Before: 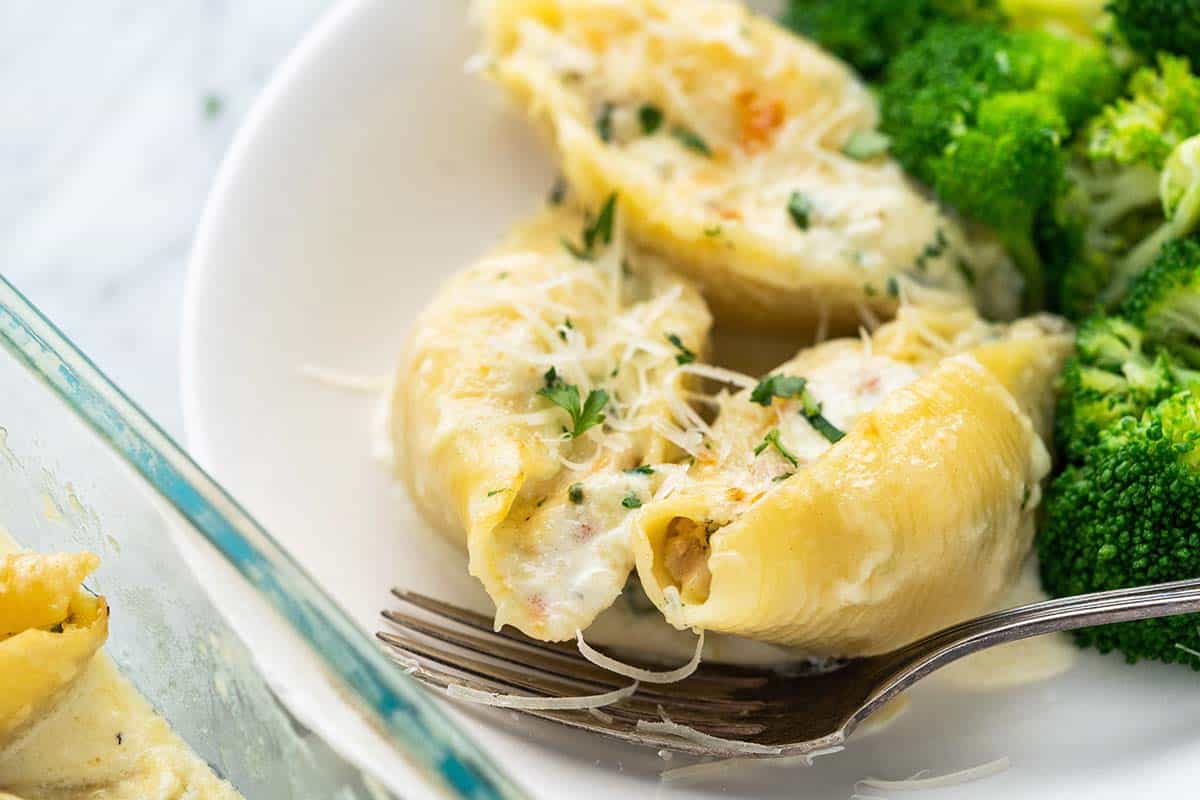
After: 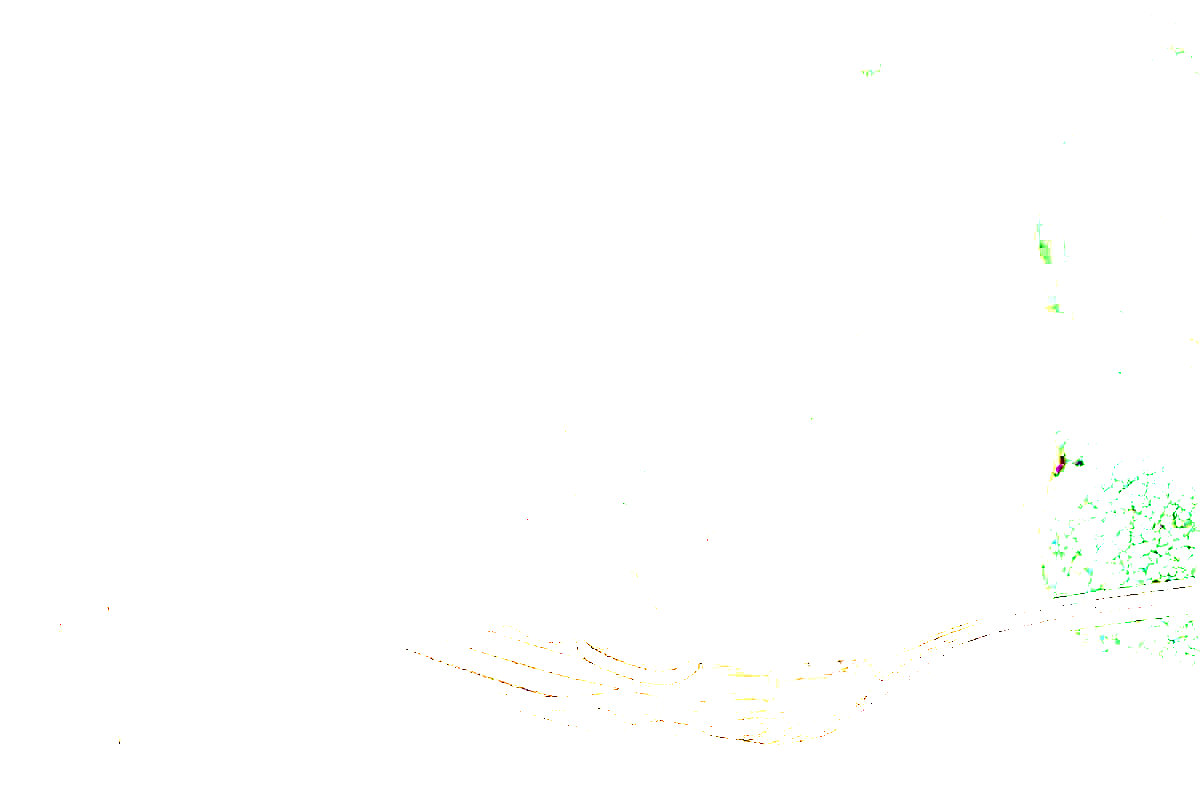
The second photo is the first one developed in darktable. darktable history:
color balance rgb: shadows lift › chroma 2%, shadows lift › hue 135.47°, highlights gain › chroma 2%, highlights gain › hue 291.01°, global offset › luminance 0.5%, perceptual saturation grading › global saturation -10.8%, perceptual saturation grading › highlights -26.83%, perceptual saturation grading › shadows 21.25%, perceptual brilliance grading › highlights 17.77%, perceptual brilliance grading › mid-tones 31.71%, perceptual brilliance grading › shadows -31.01%, global vibrance 24.91%
exposure: exposure 8 EV, compensate highlight preservation false
sharpen: on, module defaults
tone equalizer: on, module defaults
